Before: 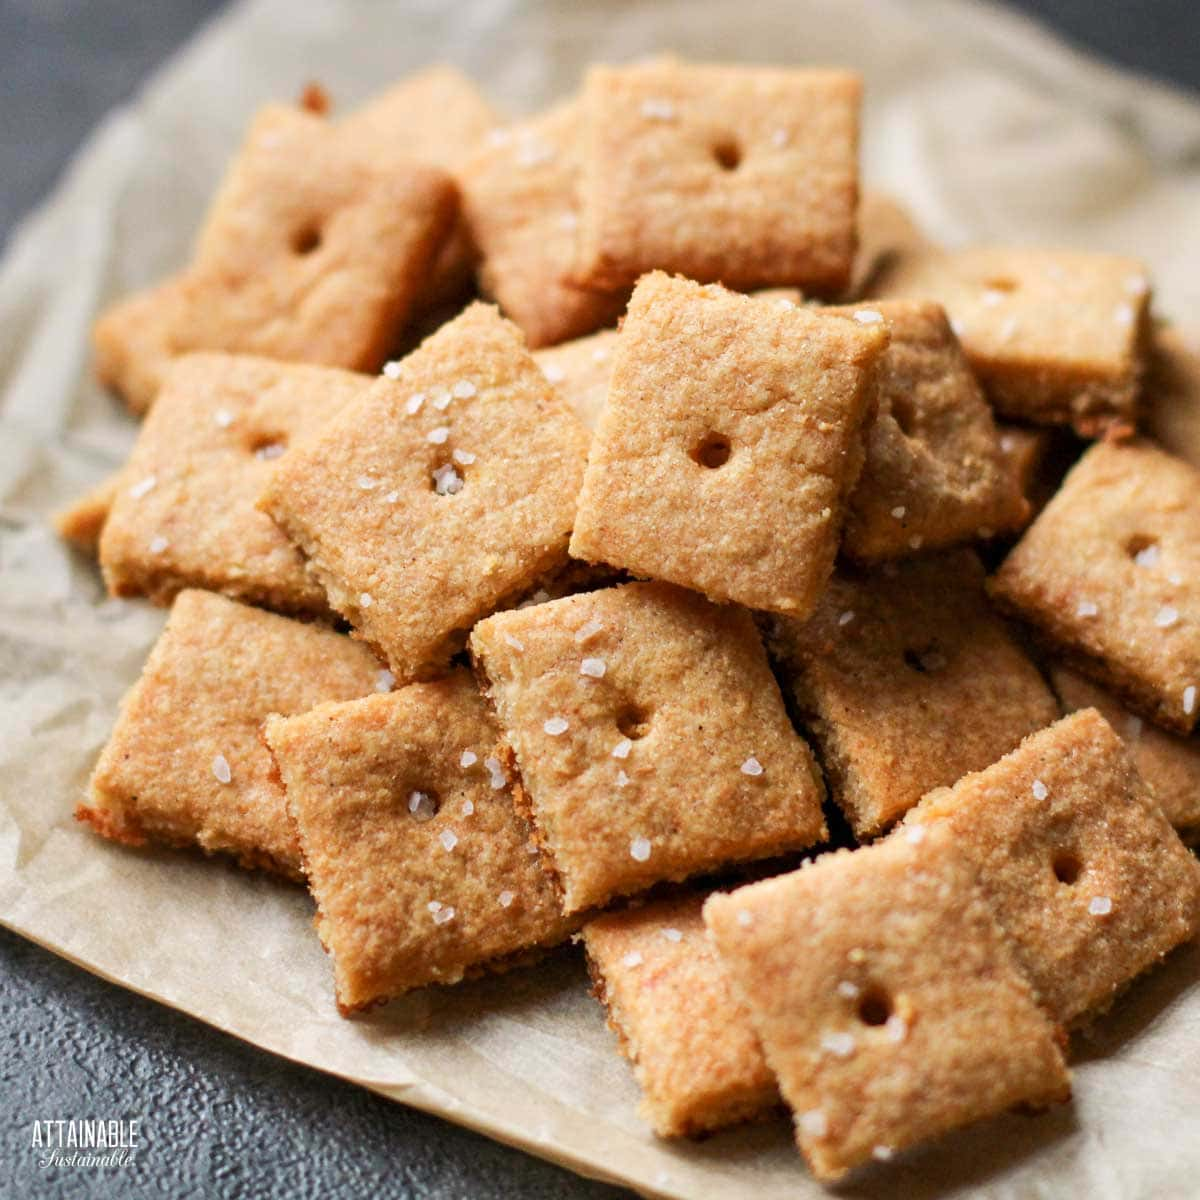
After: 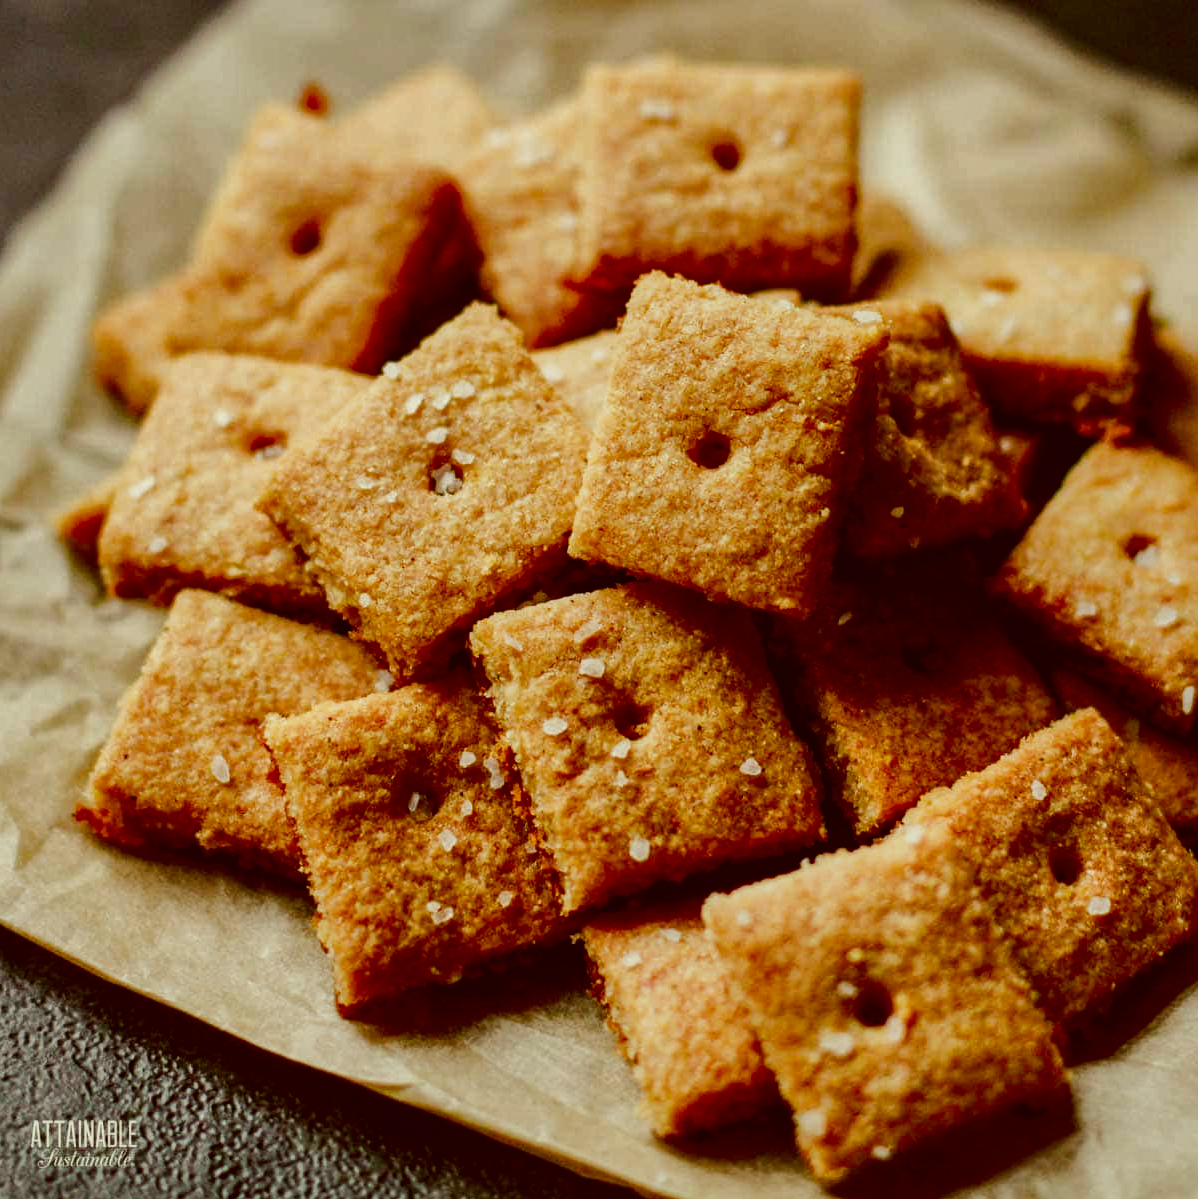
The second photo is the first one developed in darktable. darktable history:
contrast brightness saturation: contrast 0.086, brightness -0.592, saturation 0.175
filmic rgb: black relative exposure -5.12 EV, white relative exposure 3.55 EV, hardness 3.18, contrast 1.185, highlights saturation mix -48.54%
shadows and highlights: shadows 39.42, highlights -59.7
color correction: highlights a* -5.56, highlights b* 9.8, shadows a* 9.91, shadows b* 24.71
crop and rotate: left 0.136%, bottom 0%
local contrast: on, module defaults
exposure: exposure 0.496 EV, compensate exposure bias true, compensate highlight preservation false
